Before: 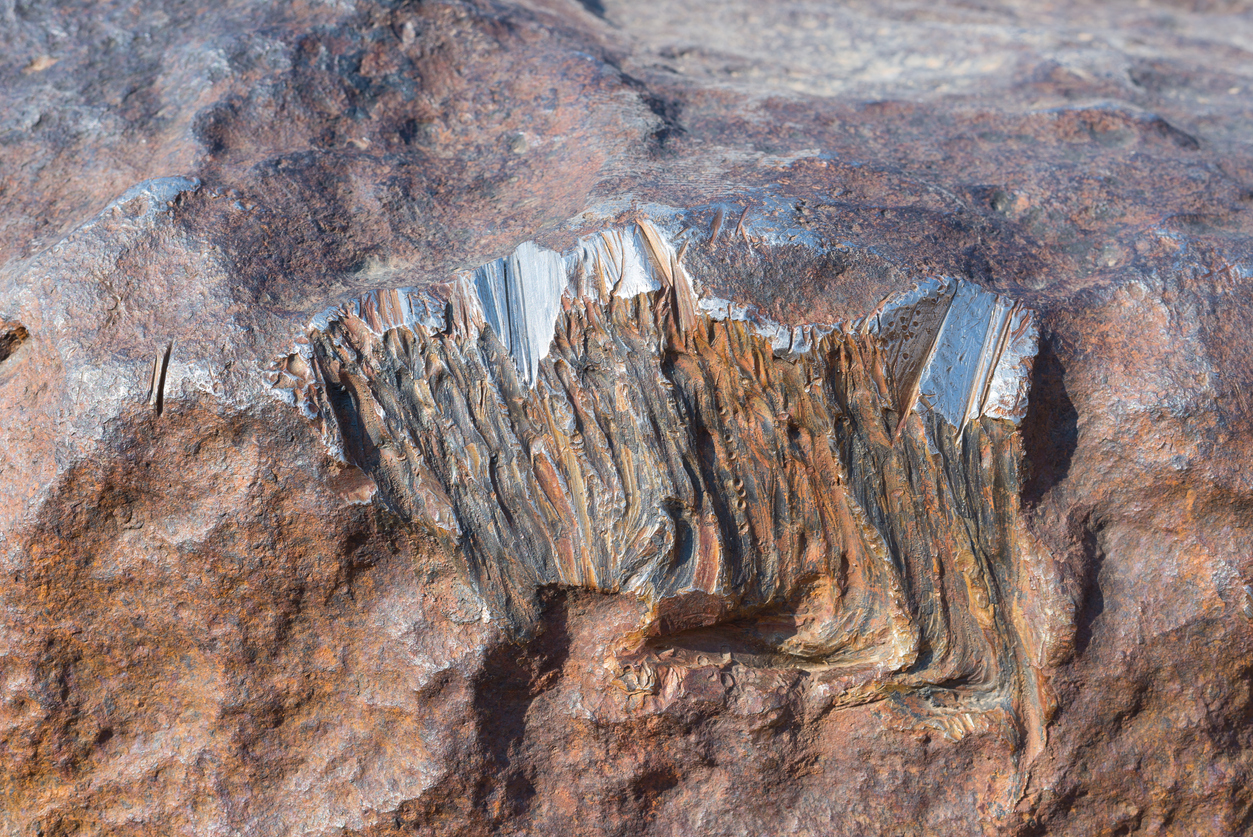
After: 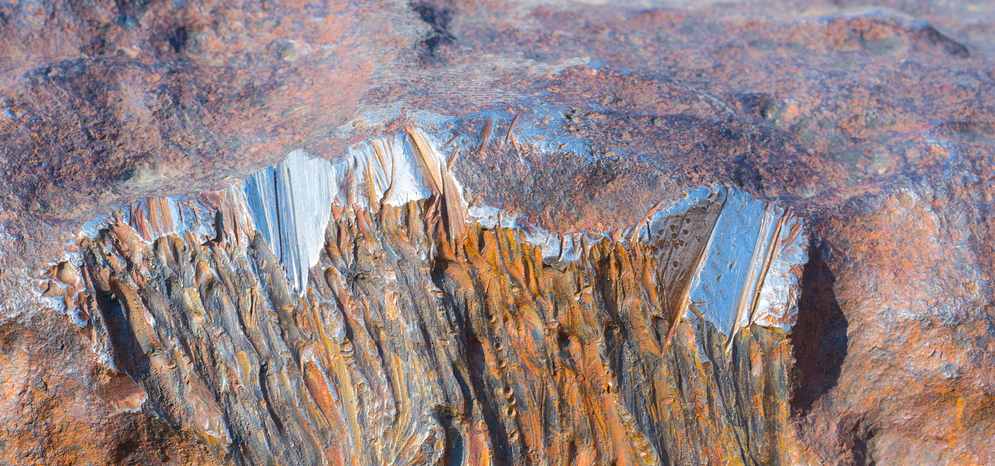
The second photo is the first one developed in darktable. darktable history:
color balance rgb: perceptual saturation grading › global saturation 25%, perceptual brilliance grading › mid-tones 10%, perceptual brilliance grading › shadows 15%, global vibrance 20%
crop: left 18.38%, top 11.092%, right 2.134%, bottom 33.217%
